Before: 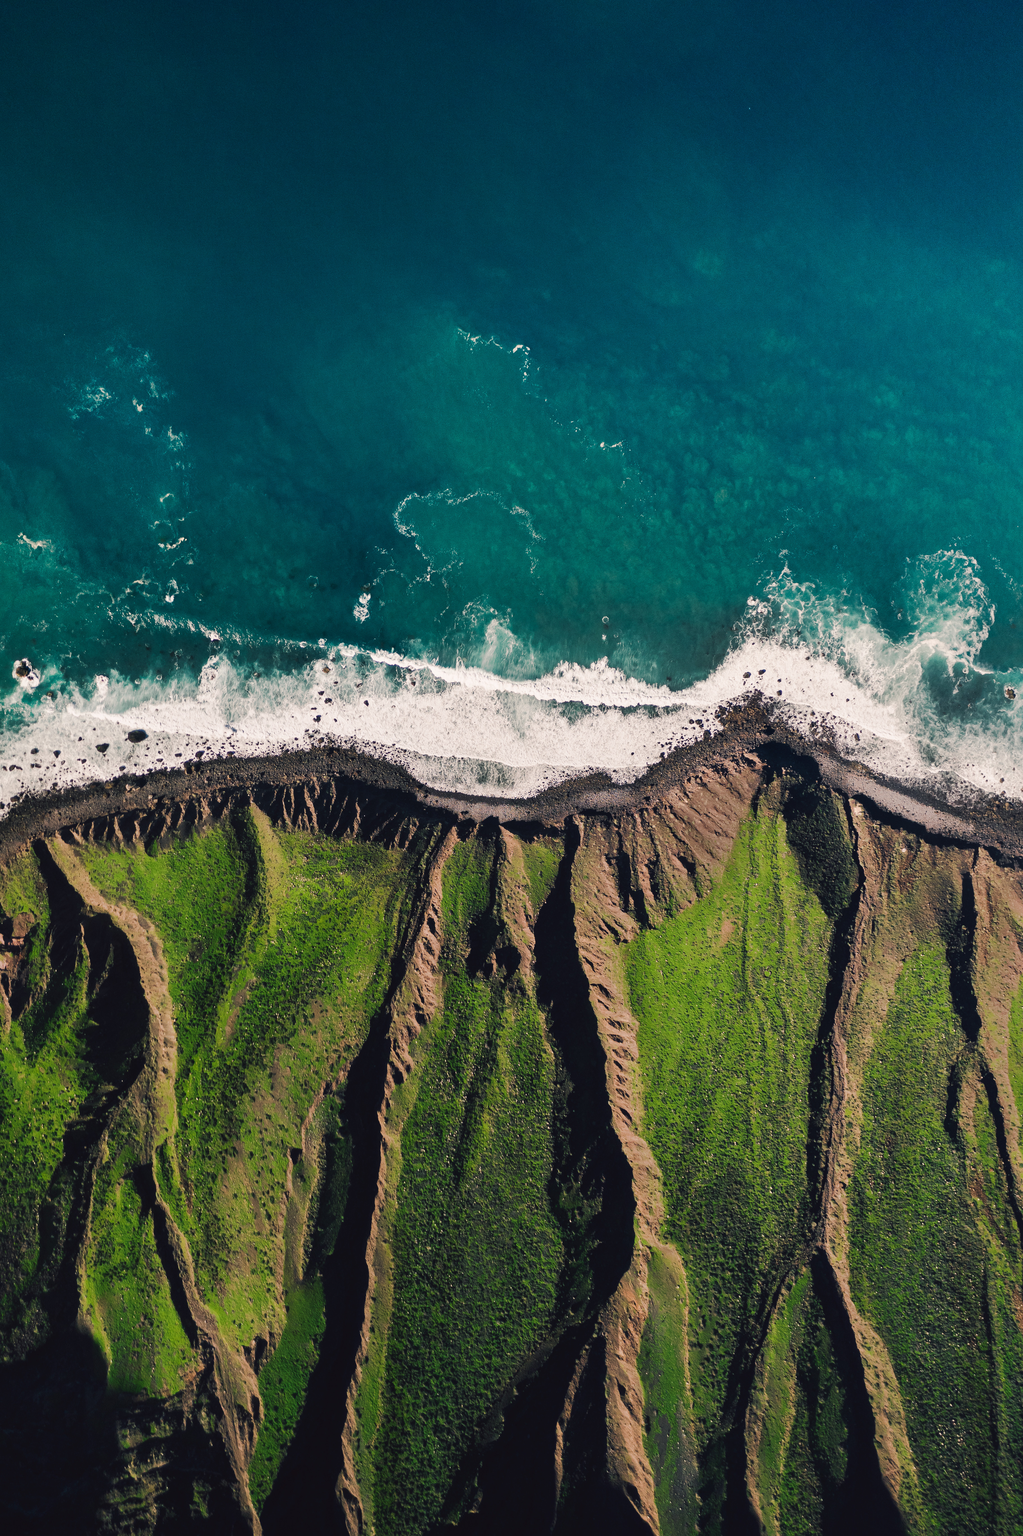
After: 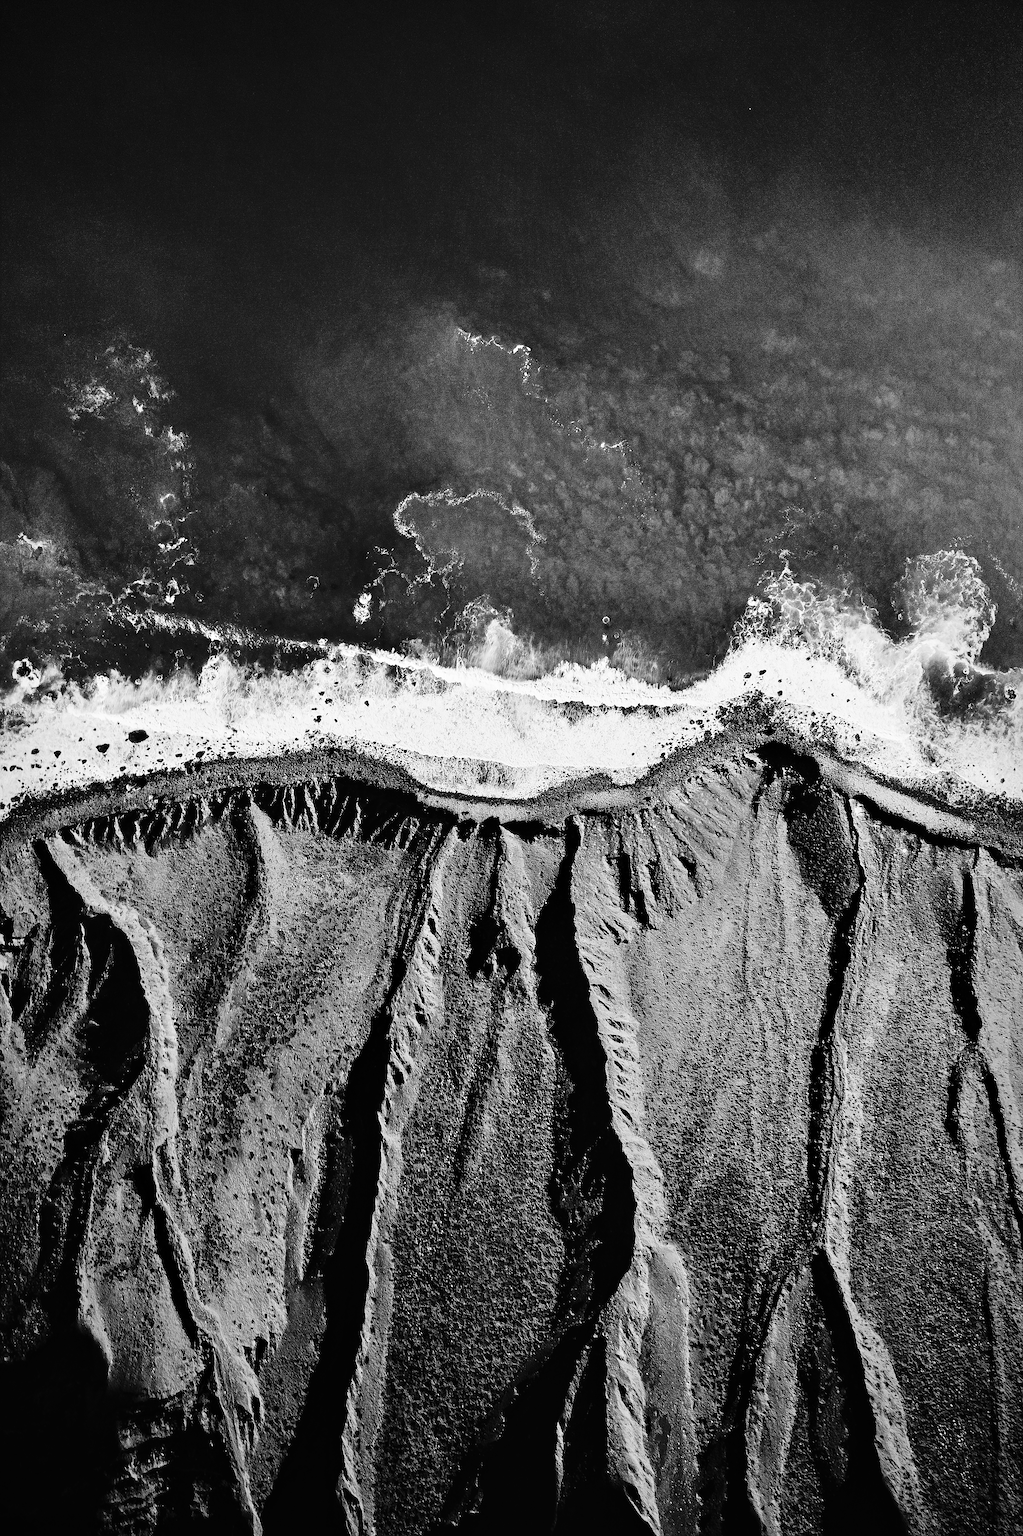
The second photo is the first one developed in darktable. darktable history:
contrast equalizer: y [[0.524, 0.538, 0.547, 0.548, 0.538, 0.524], [0.5 ×6], [0.5 ×6], [0 ×6], [0 ×6]]
sharpen: radius 1.4, amount 1.25, threshold 0.7
monochrome: on, module defaults
color correction: highlights a* 10.12, highlights b* 39.04, shadows a* 14.62, shadows b* 3.37
vignetting: fall-off radius 70%, automatic ratio true
tone curve: curves: ch0 [(0, 0) (0.179, 0.073) (0.265, 0.147) (0.463, 0.553) (0.51, 0.635) (0.716, 0.863) (1, 0.997)], color space Lab, linked channels, preserve colors none
